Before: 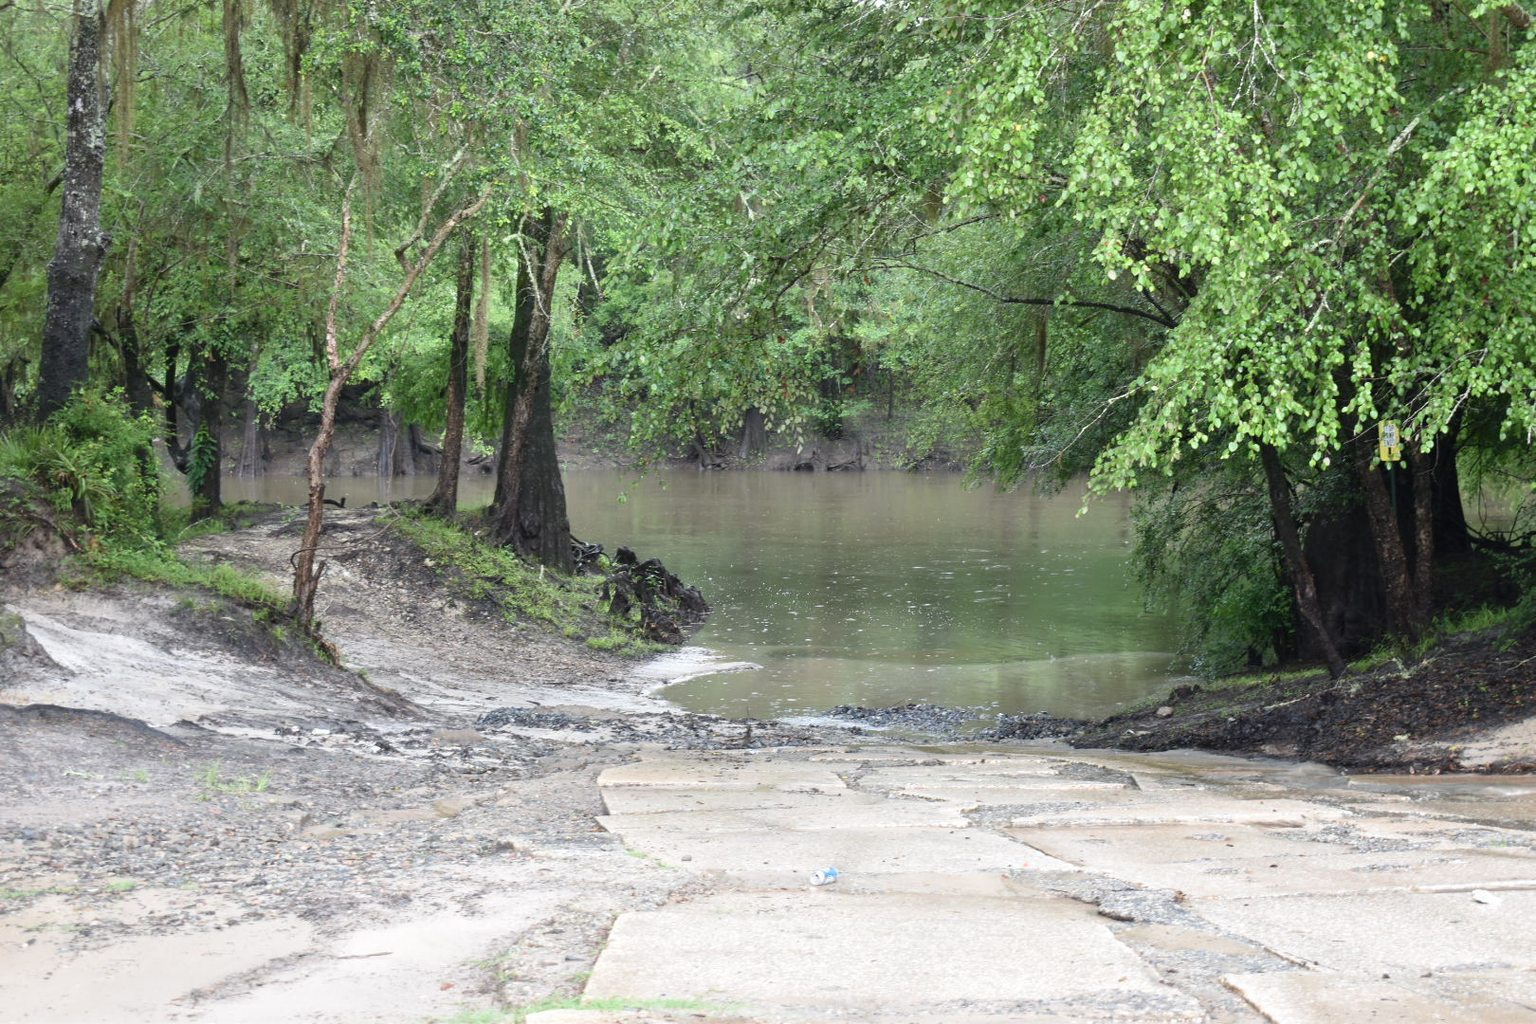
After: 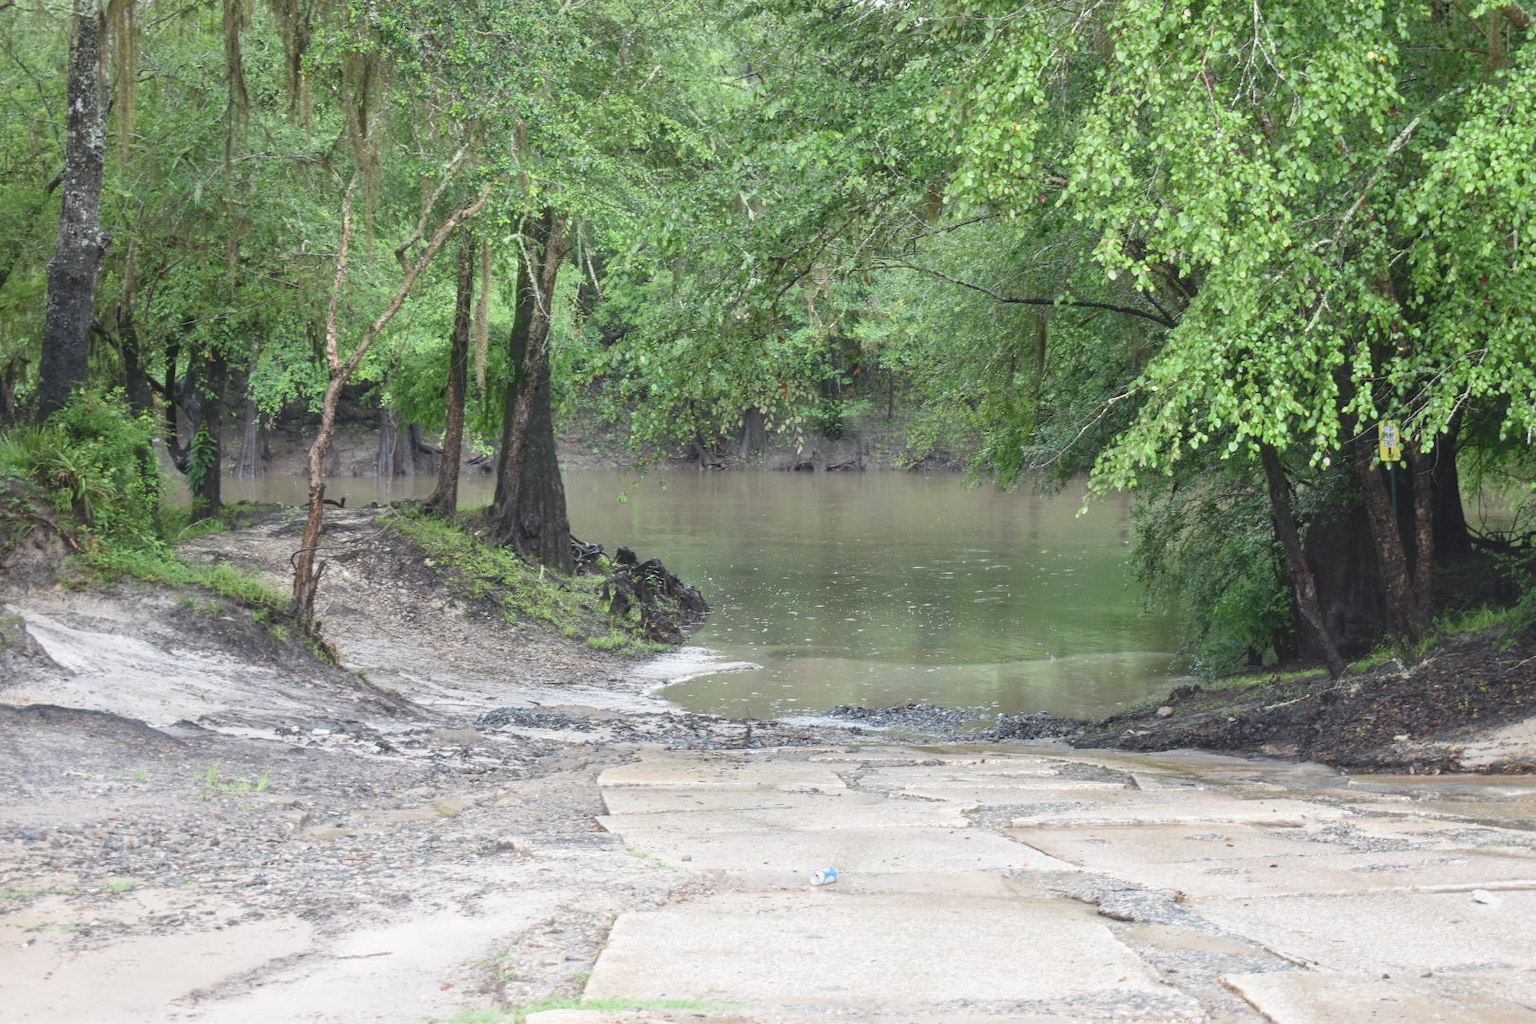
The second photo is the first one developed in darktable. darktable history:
local contrast: highlights 48%, shadows 2%, detail 101%
